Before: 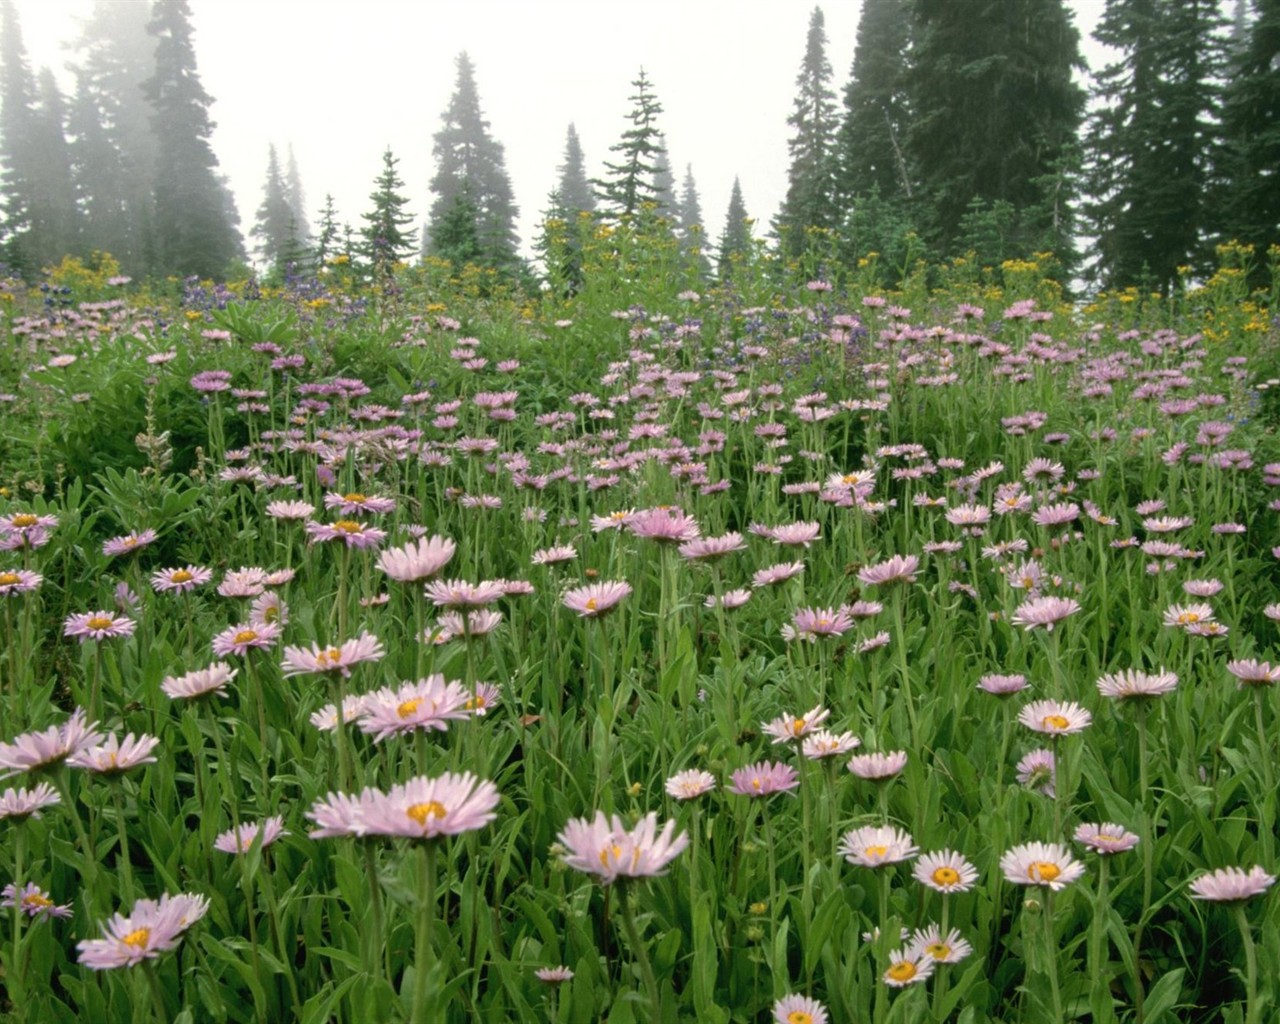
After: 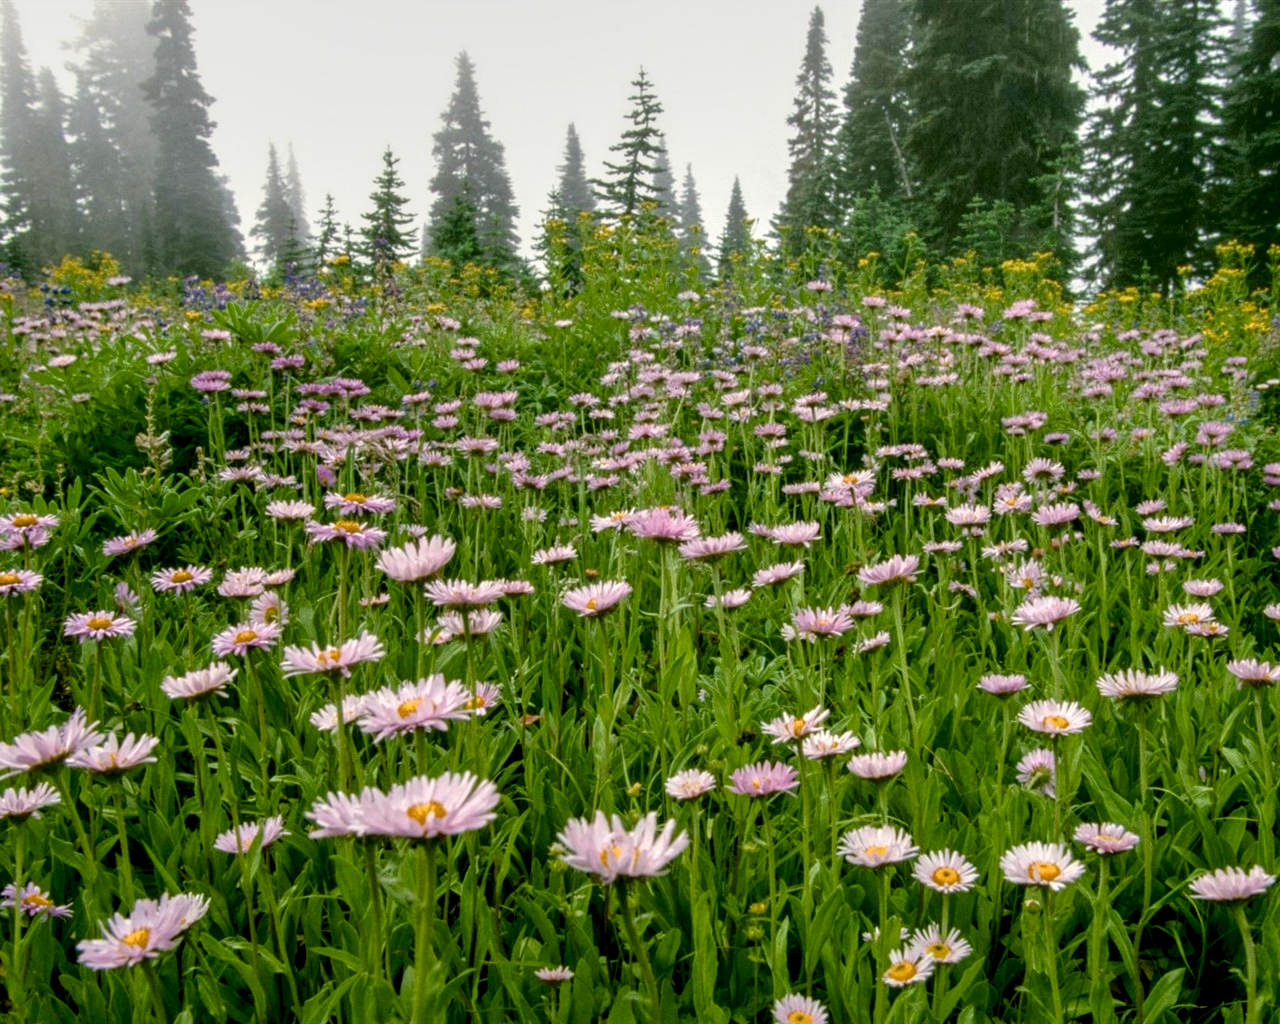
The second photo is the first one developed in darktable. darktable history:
local contrast: highlights 13%, shadows 36%, detail 184%, midtone range 0.469
color balance rgb: perceptual saturation grading › global saturation 0.947%, perceptual saturation grading › mid-tones 6.432%, perceptual saturation grading › shadows 72.119%, hue shift -2.7°, contrast -20.798%
